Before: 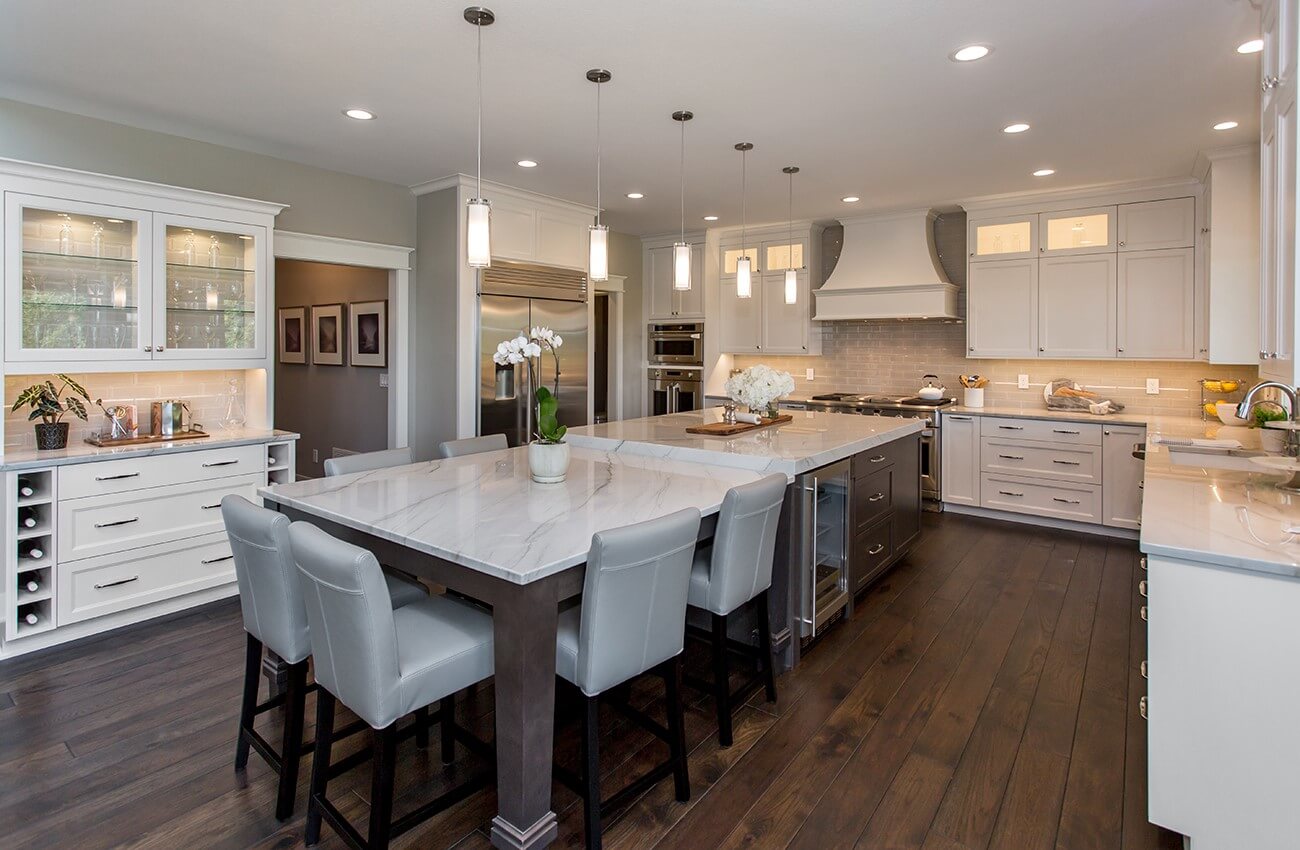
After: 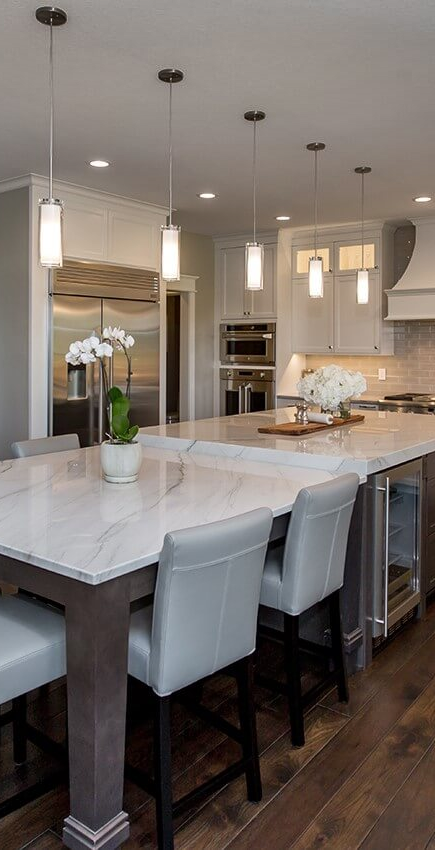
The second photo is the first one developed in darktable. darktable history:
crop: left 32.979%, right 33.508%
shadows and highlights: shadows 24.57, highlights -78.34, soften with gaussian
